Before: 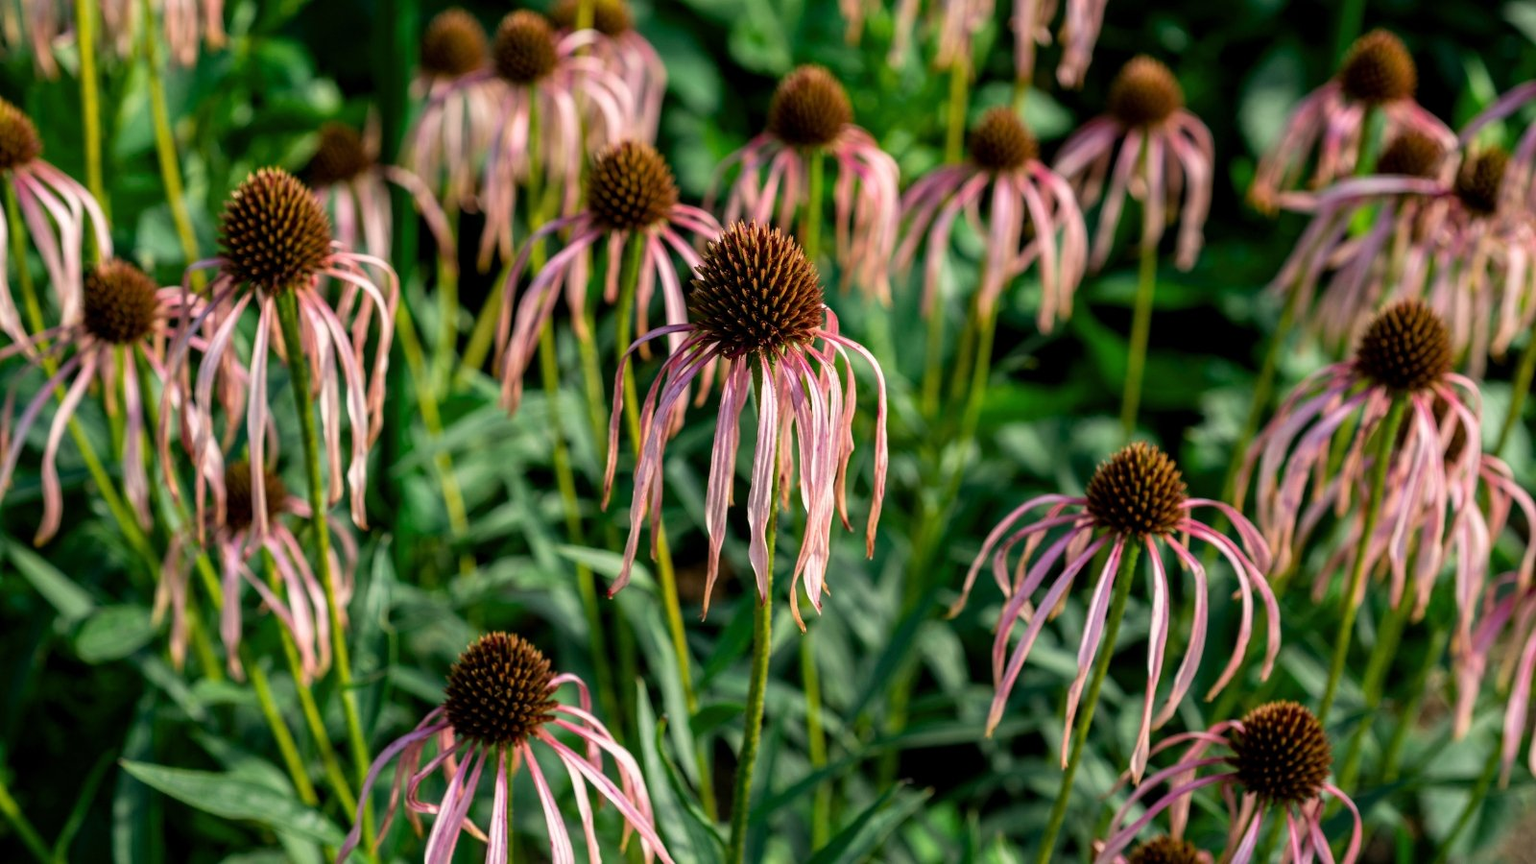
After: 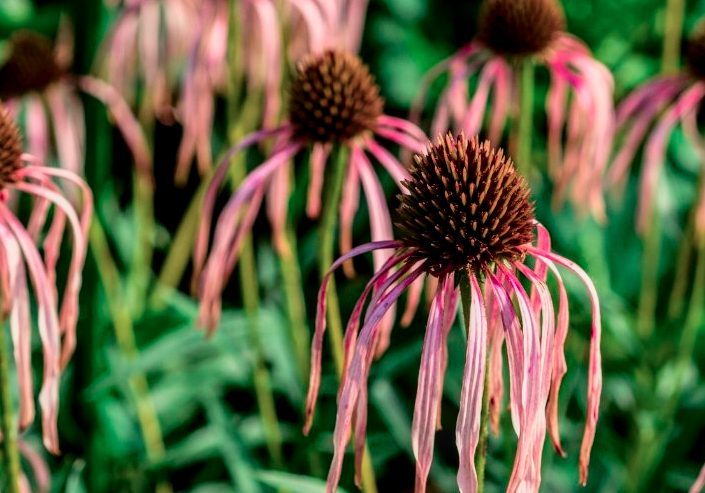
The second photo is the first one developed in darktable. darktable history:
crop: left 20.248%, top 10.86%, right 35.675%, bottom 34.321%
local contrast: on, module defaults
tone curve: curves: ch0 [(0, 0.009) (0.105, 0.069) (0.195, 0.154) (0.289, 0.278) (0.384, 0.391) (0.513, 0.53) (0.66, 0.667) (0.895, 0.863) (1, 0.919)]; ch1 [(0, 0) (0.161, 0.092) (0.35, 0.33) (0.403, 0.395) (0.456, 0.469) (0.502, 0.499) (0.519, 0.514) (0.576, 0.587) (0.642, 0.645) (0.701, 0.742) (1, 0.942)]; ch2 [(0, 0) (0.371, 0.362) (0.437, 0.437) (0.501, 0.5) (0.53, 0.528) (0.569, 0.551) (0.619, 0.58) (0.883, 0.752) (1, 0.929)], color space Lab, independent channels, preserve colors none
color balance rgb: perceptual saturation grading › global saturation 25%, global vibrance 20%
